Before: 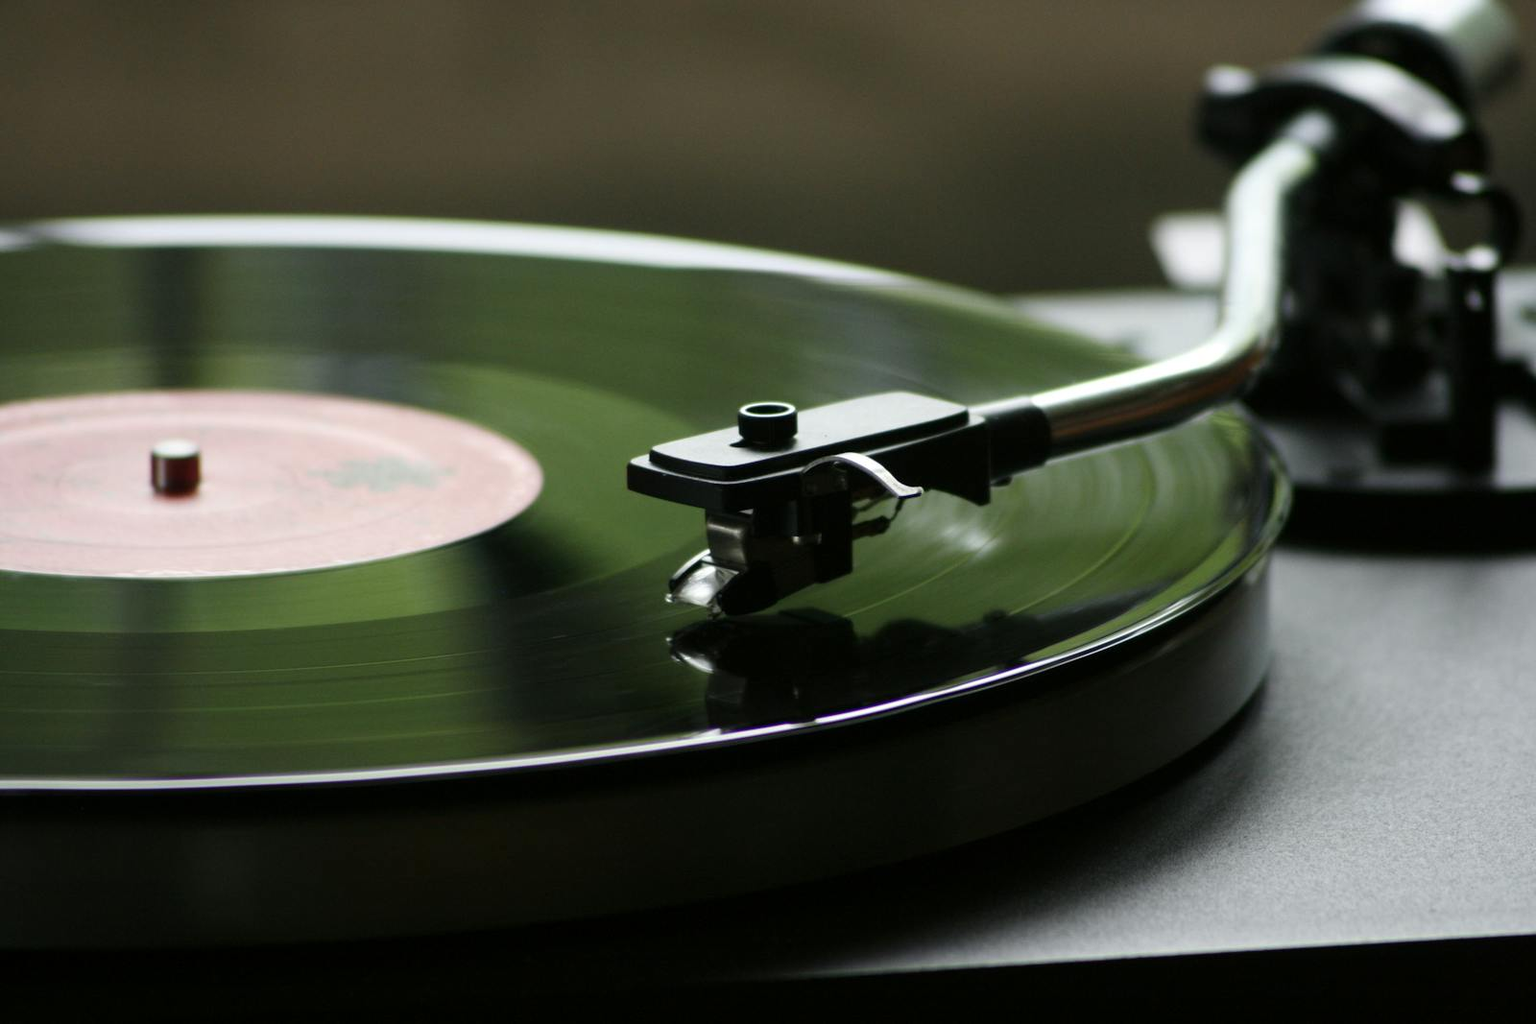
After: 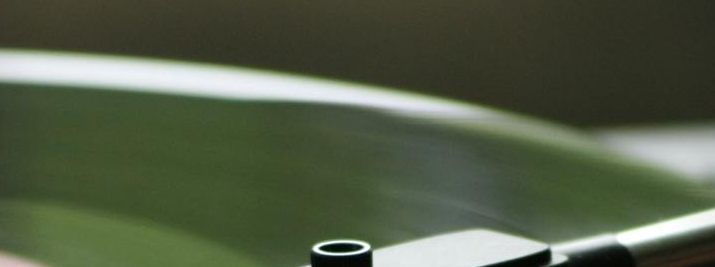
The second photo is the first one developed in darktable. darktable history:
crop: left 28.64%, top 16.832%, right 26.637%, bottom 58.055%
vignetting: fall-off start 91.19%
